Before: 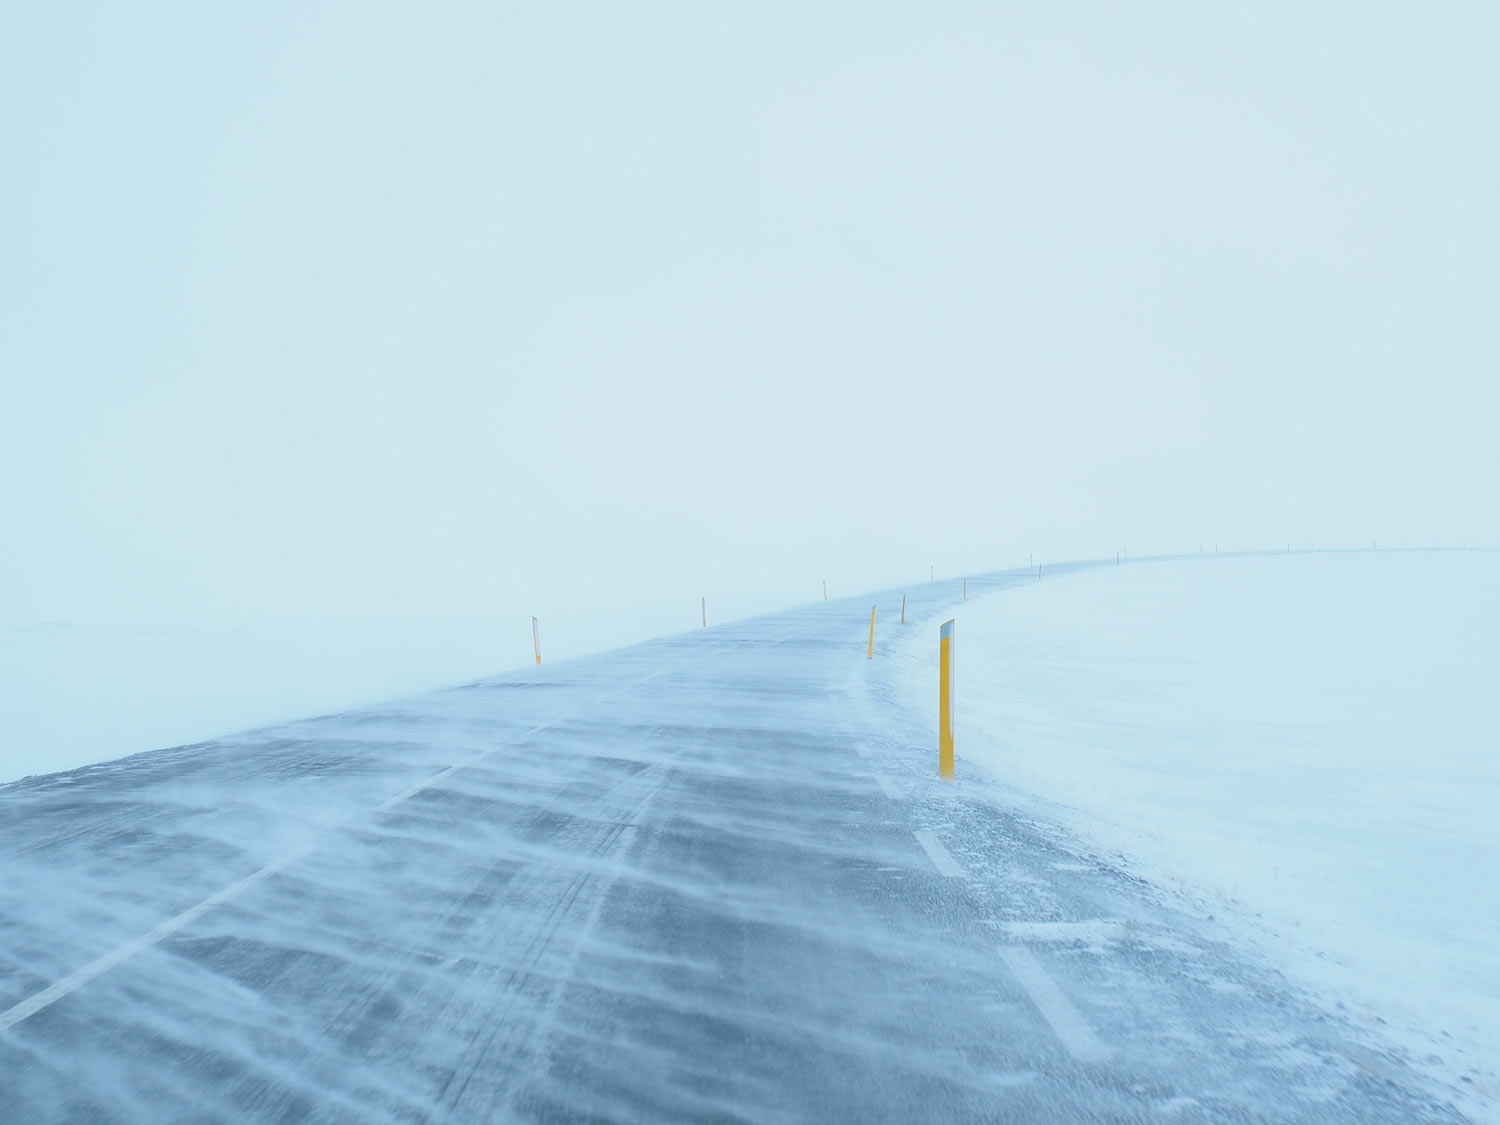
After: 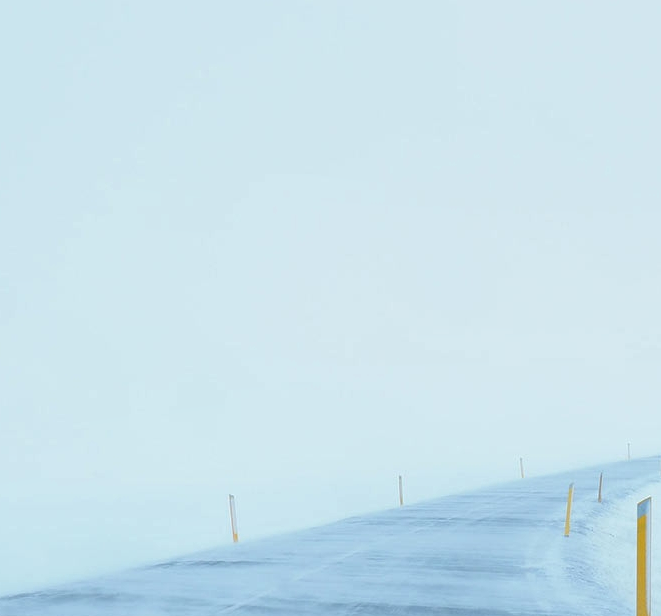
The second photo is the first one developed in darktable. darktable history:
crop: left 20.248%, top 10.86%, right 35.675%, bottom 34.321%
local contrast: on, module defaults
